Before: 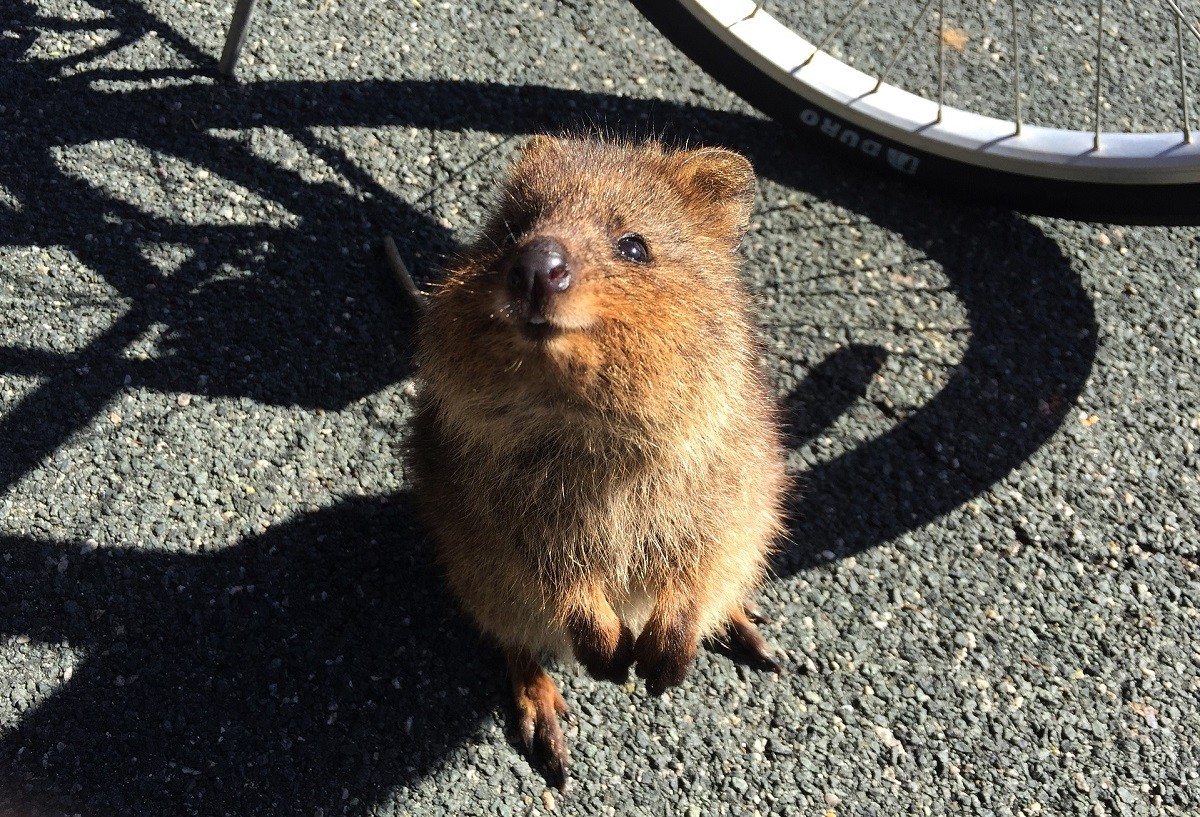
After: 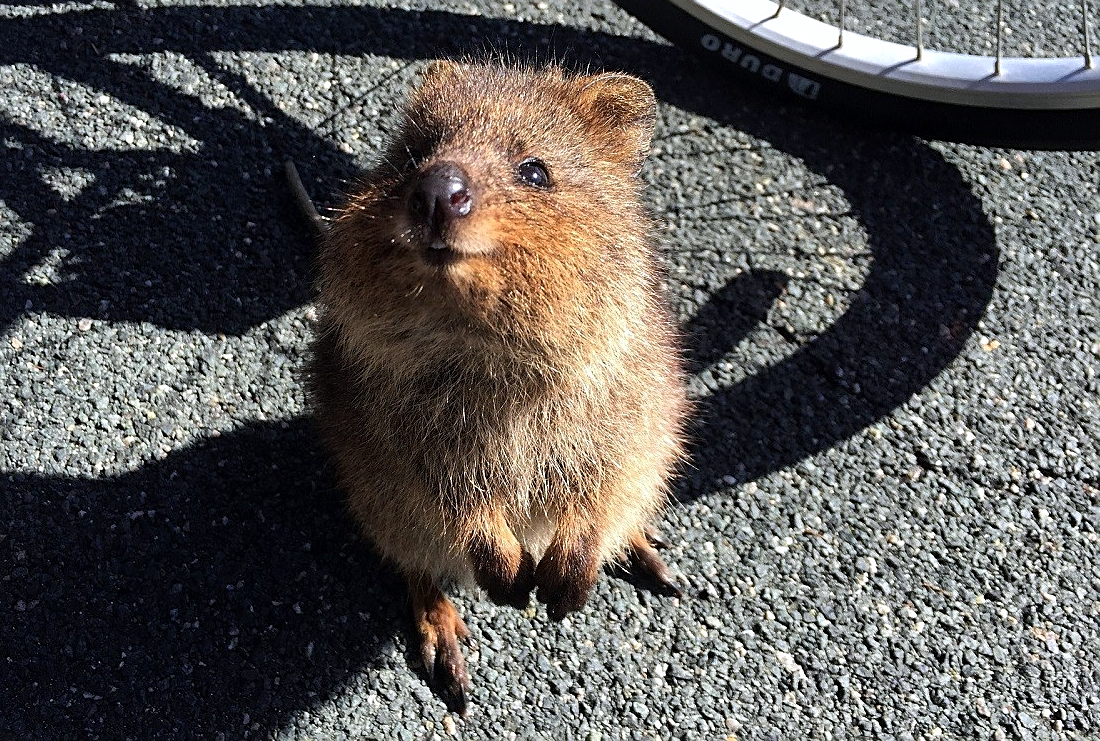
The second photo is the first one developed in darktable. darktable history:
crop and rotate: left 8.262%, top 9.226%
sharpen: on, module defaults
color calibration: illuminant as shot in camera, x 0.358, y 0.373, temperature 4628.91 K
local contrast: highlights 100%, shadows 100%, detail 120%, midtone range 0.2
